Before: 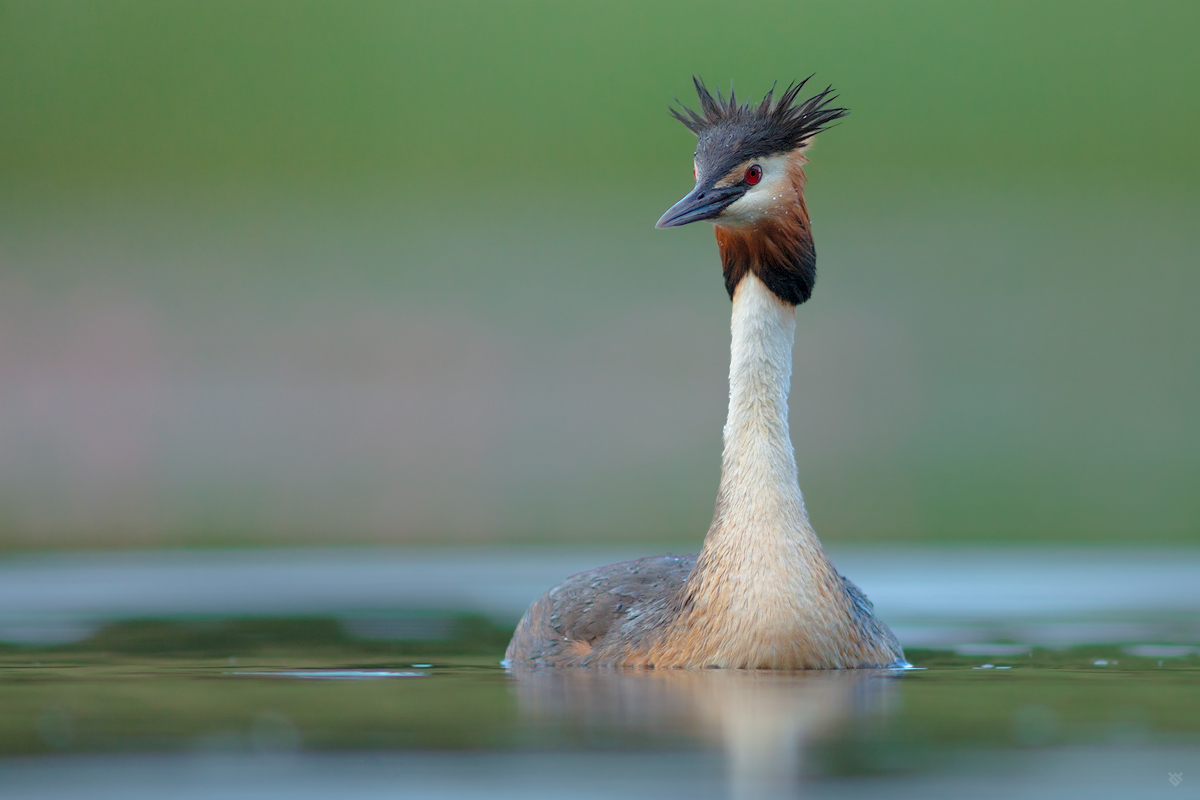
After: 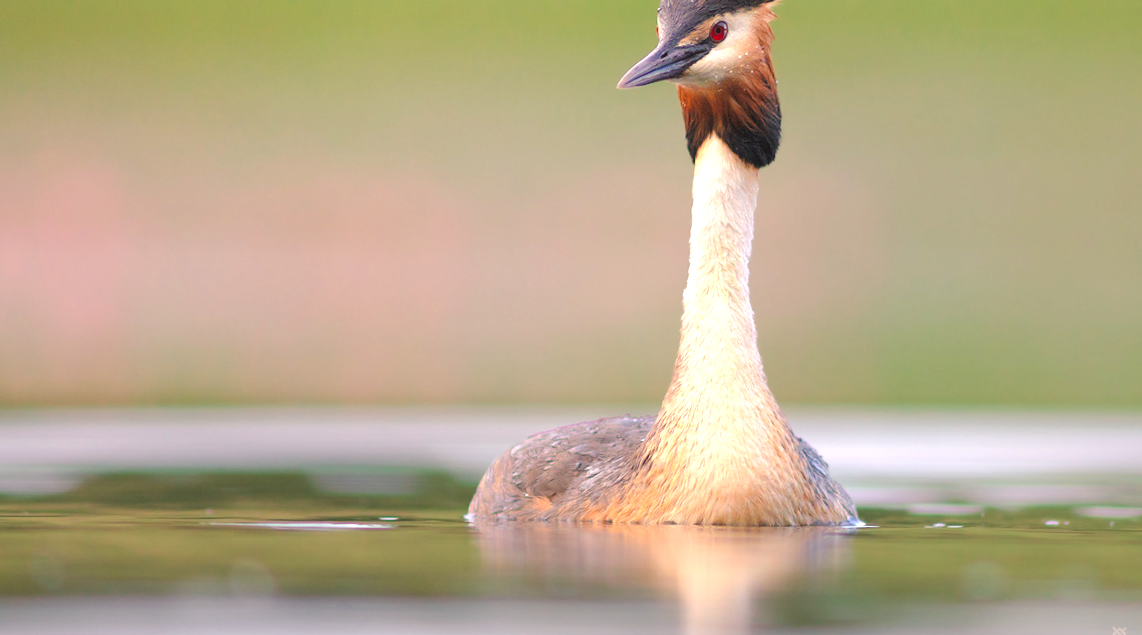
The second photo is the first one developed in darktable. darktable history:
exposure: black level correction -0.005, exposure 1.002 EV, compensate highlight preservation false
crop and rotate: top 18.507%
color correction: highlights a* 17.88, highlights b* 18.79
rotate and perspective: rotation 0.074°, lens shift (vertical) 0.096, lens shift (horizontal) -0.041, crop left 0.043, crop right 0.952, crop top 0.024, crop bottom 0.979
